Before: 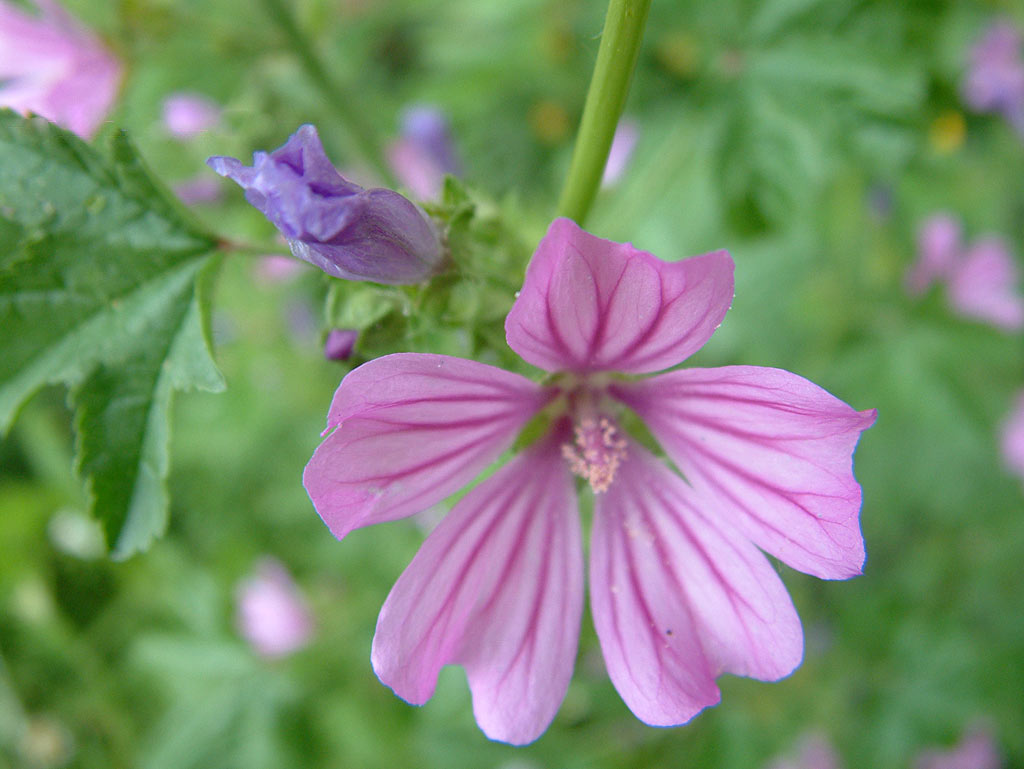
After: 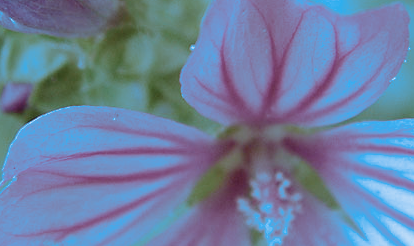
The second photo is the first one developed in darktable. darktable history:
velvia: on, module defaults
contrast brightness saturation: contrast 0.1, saturation -0.36
crop: left 31.751%, top 32.172%, right 27.8%, bottom 35.83%
split-toning: shadows › hue 220°, shadows › saturation 0.64, highlights › hue 220°, highlights › saturation 0.64, balance 0, compress 5.22%
